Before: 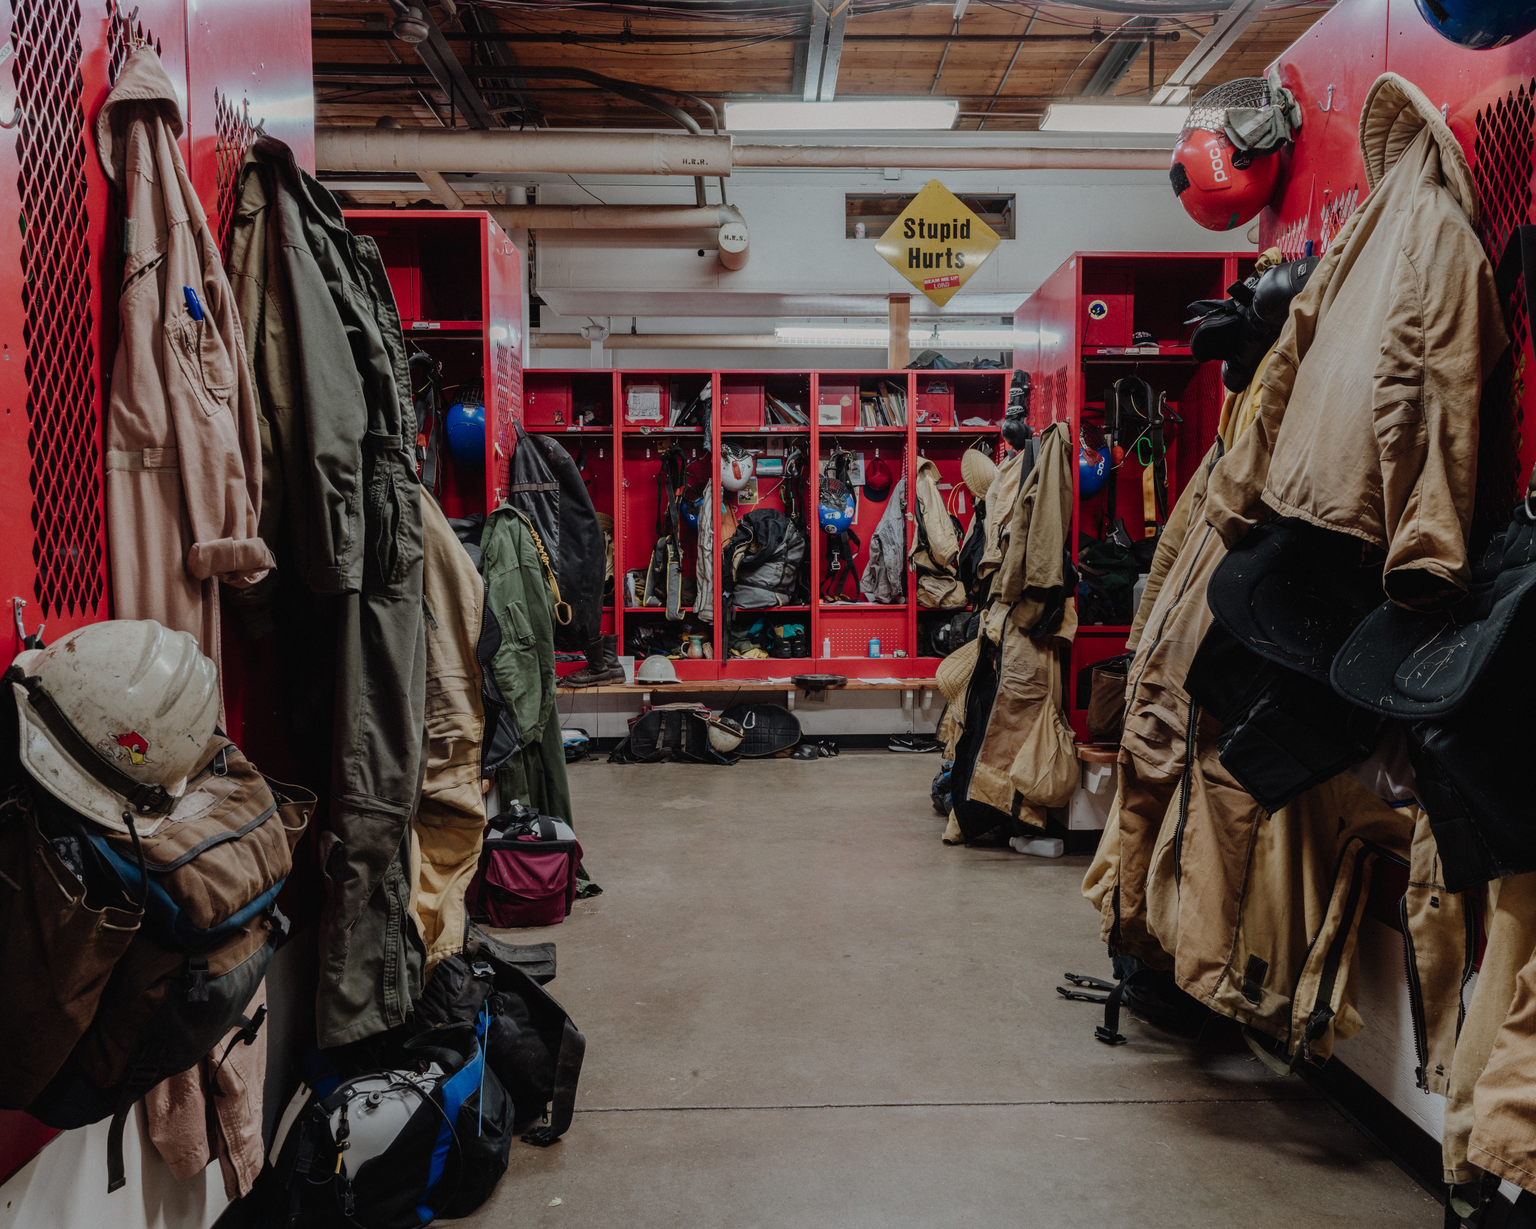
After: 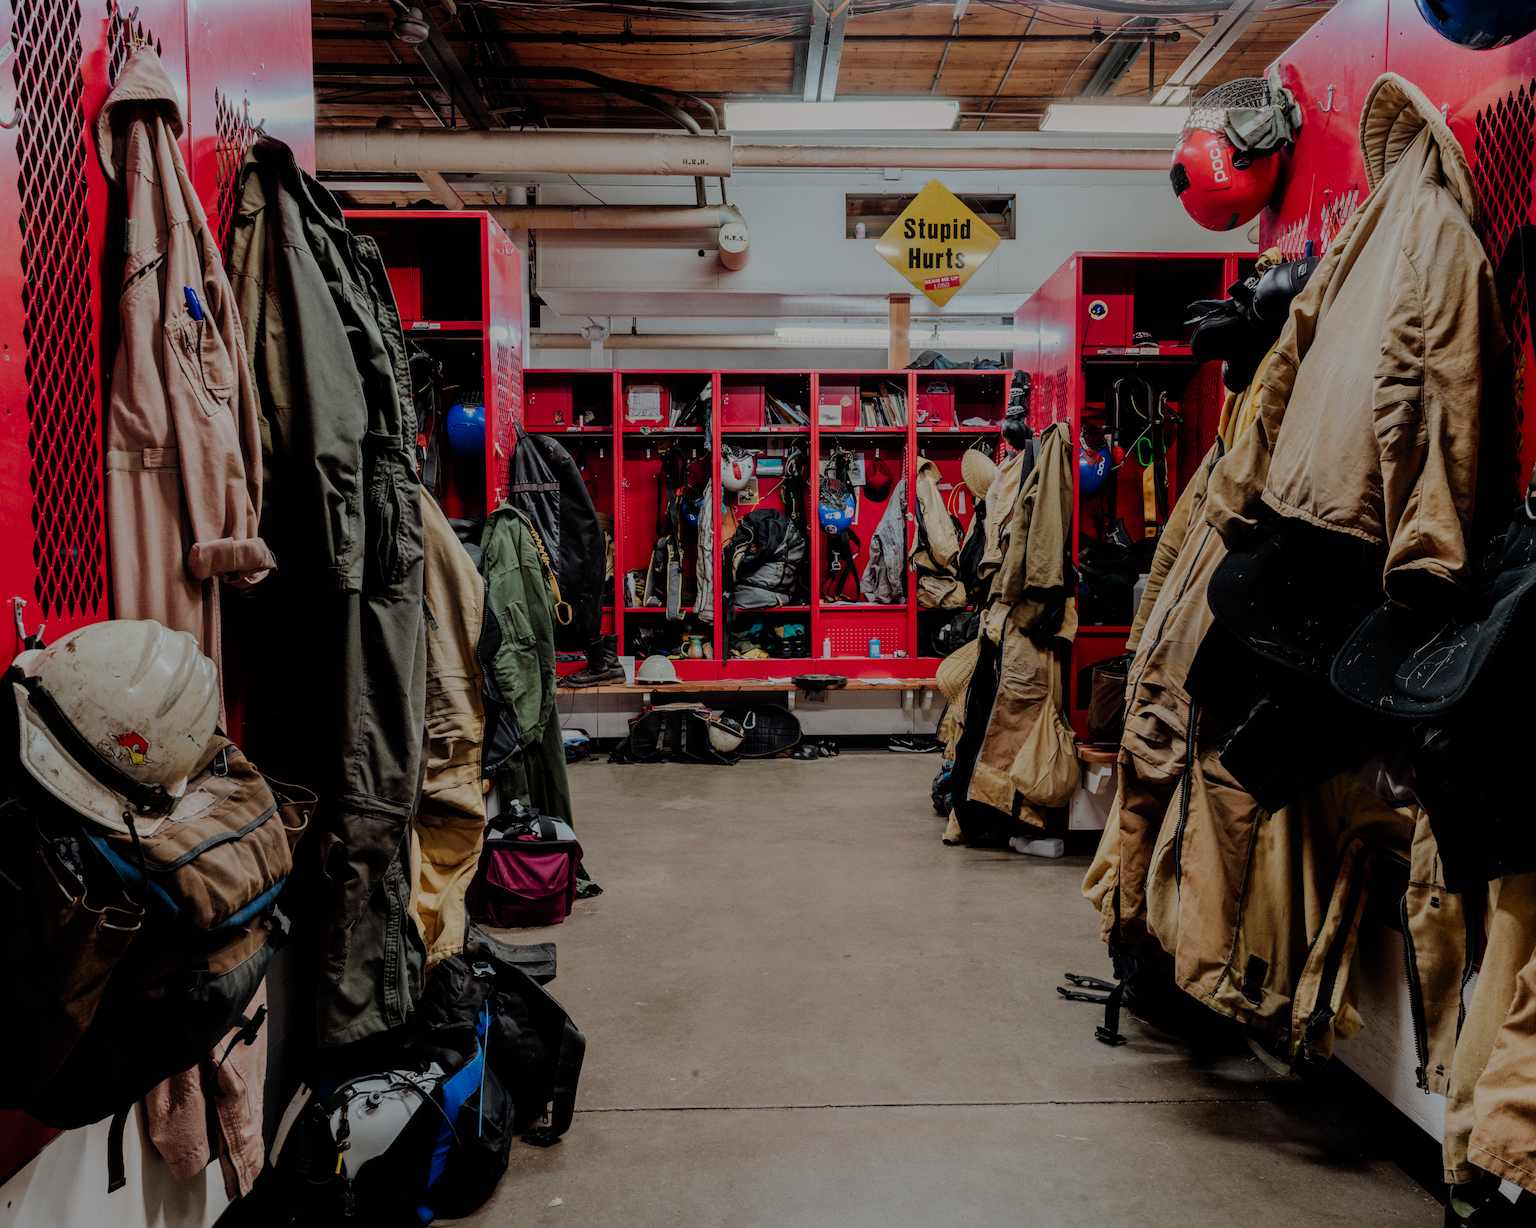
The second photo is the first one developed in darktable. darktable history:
filmic rgb: black relative exposure -6.99 EV, white relative exposure 5.63 EV, hardness 2.85
color correction: highlights b* 0.065, saturation 1.27
